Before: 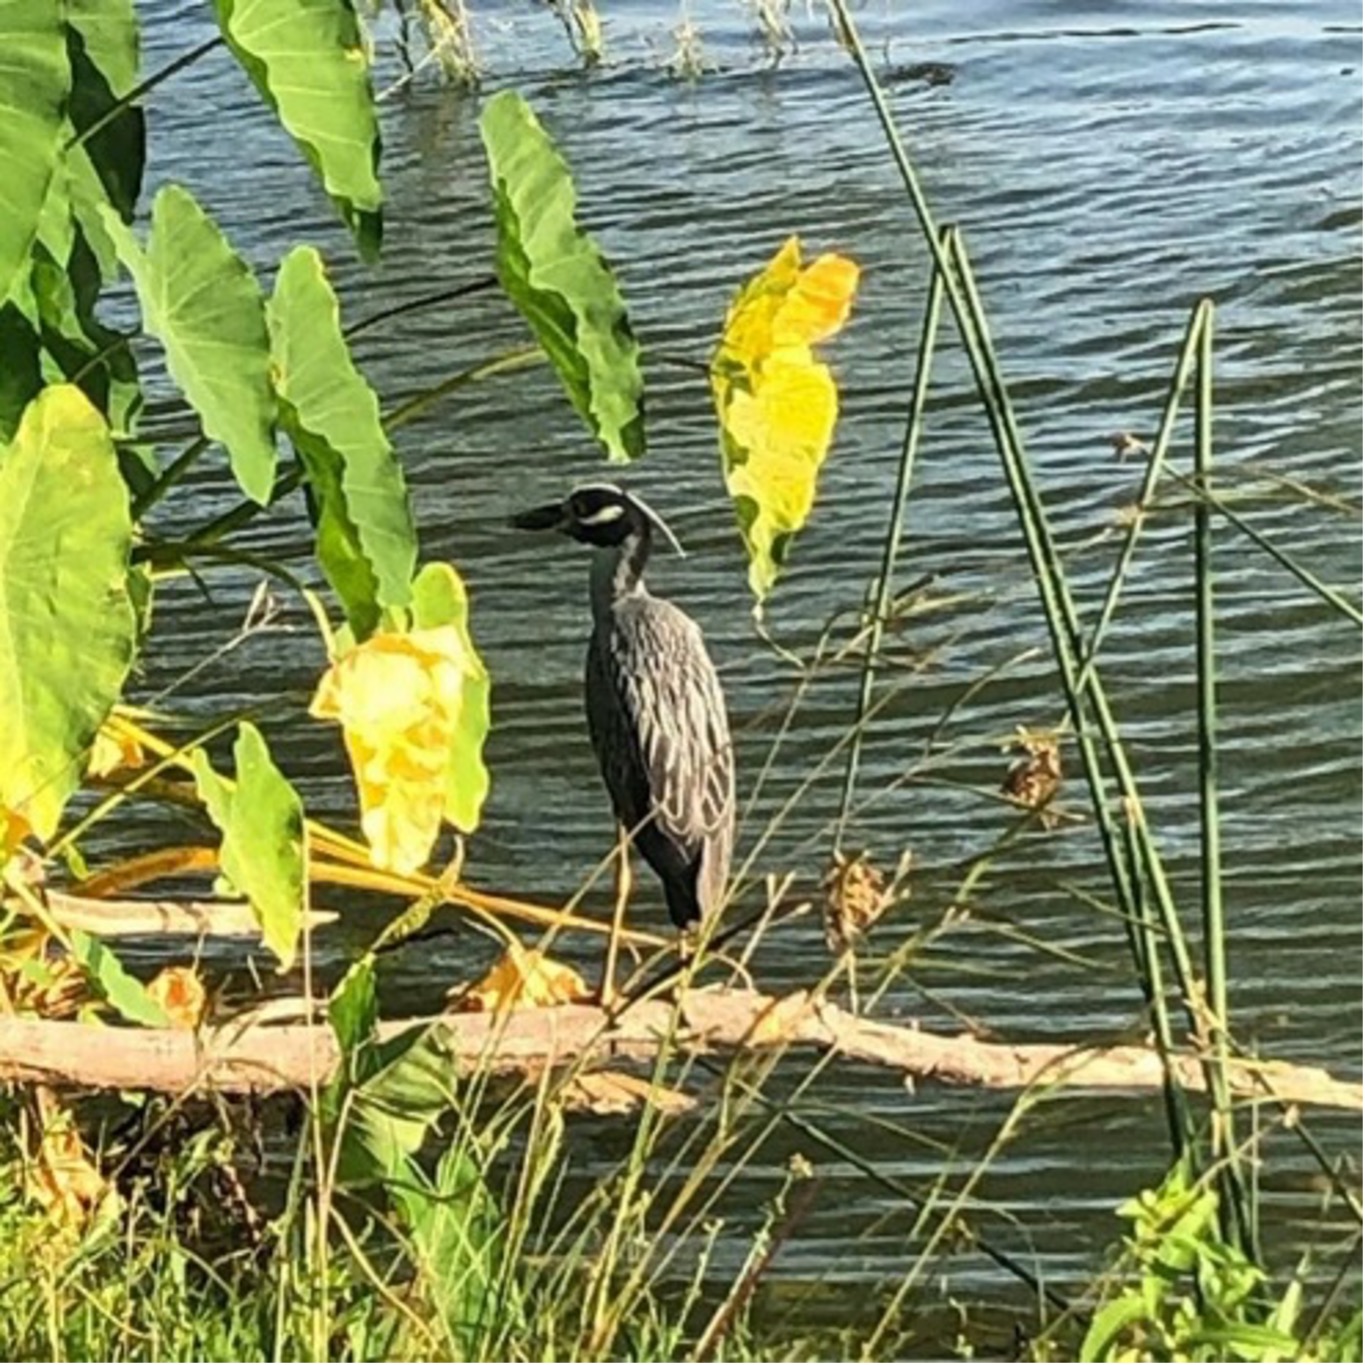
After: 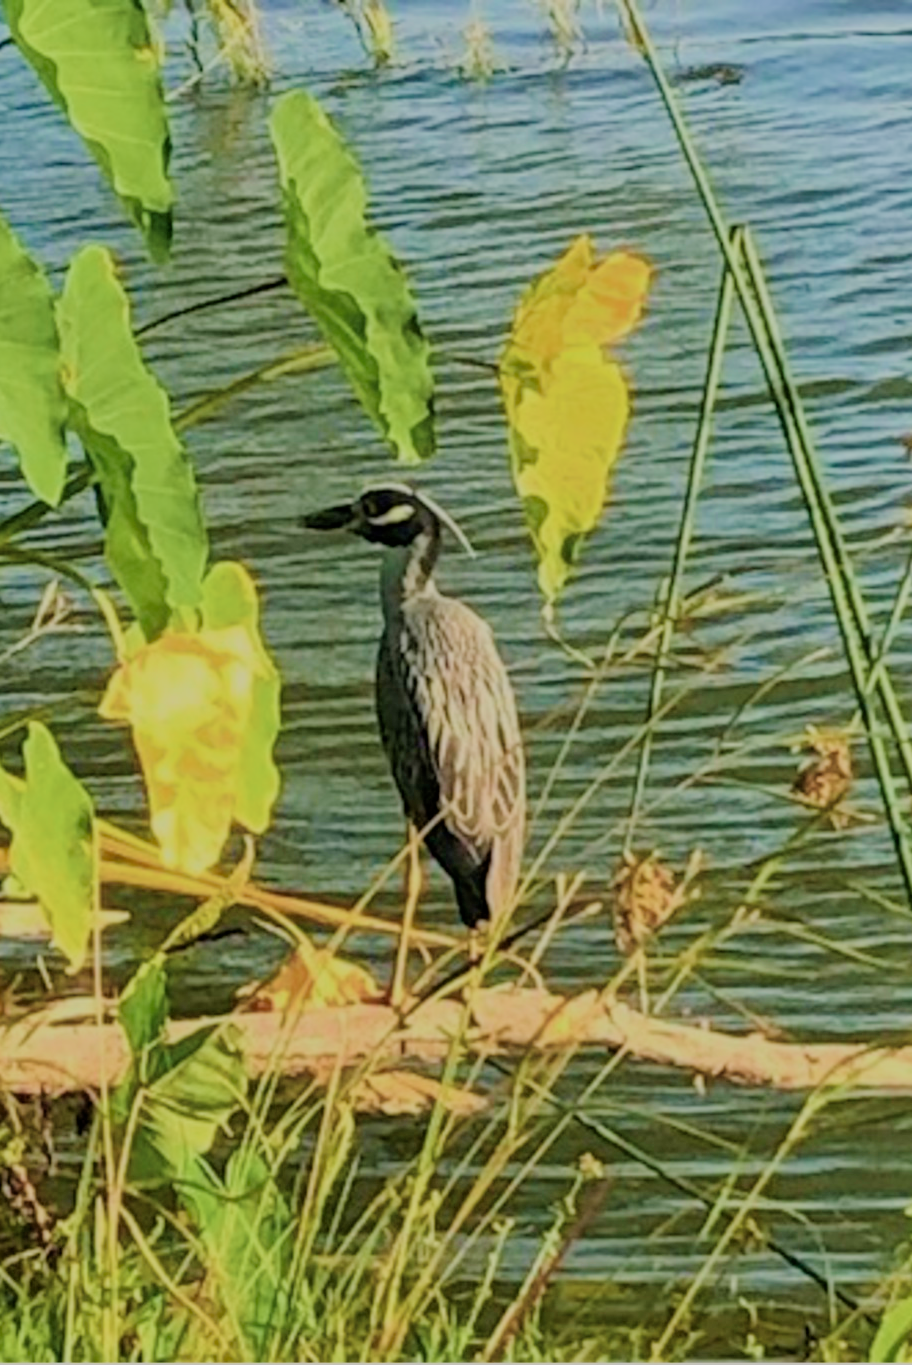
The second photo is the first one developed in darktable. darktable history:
filmic rgb: black relative exposure -8.03 EV, white relative exposure 8.03 EV, hardness 2.41, latitude 10.72%, contrast 0.71, highlights saturation mix 9.53%, shadows ↔ highlights balance 1.46%
crop: left 15.388%, right 17.752%
color calibration: x 0.342, y 0.357, temperature 5086.1 K
velvia: strength 66.42%, mid-tones bias 0.971
exposure: black level correction 0.001, exposure 0.498 EV, compensate highlight preservation false
